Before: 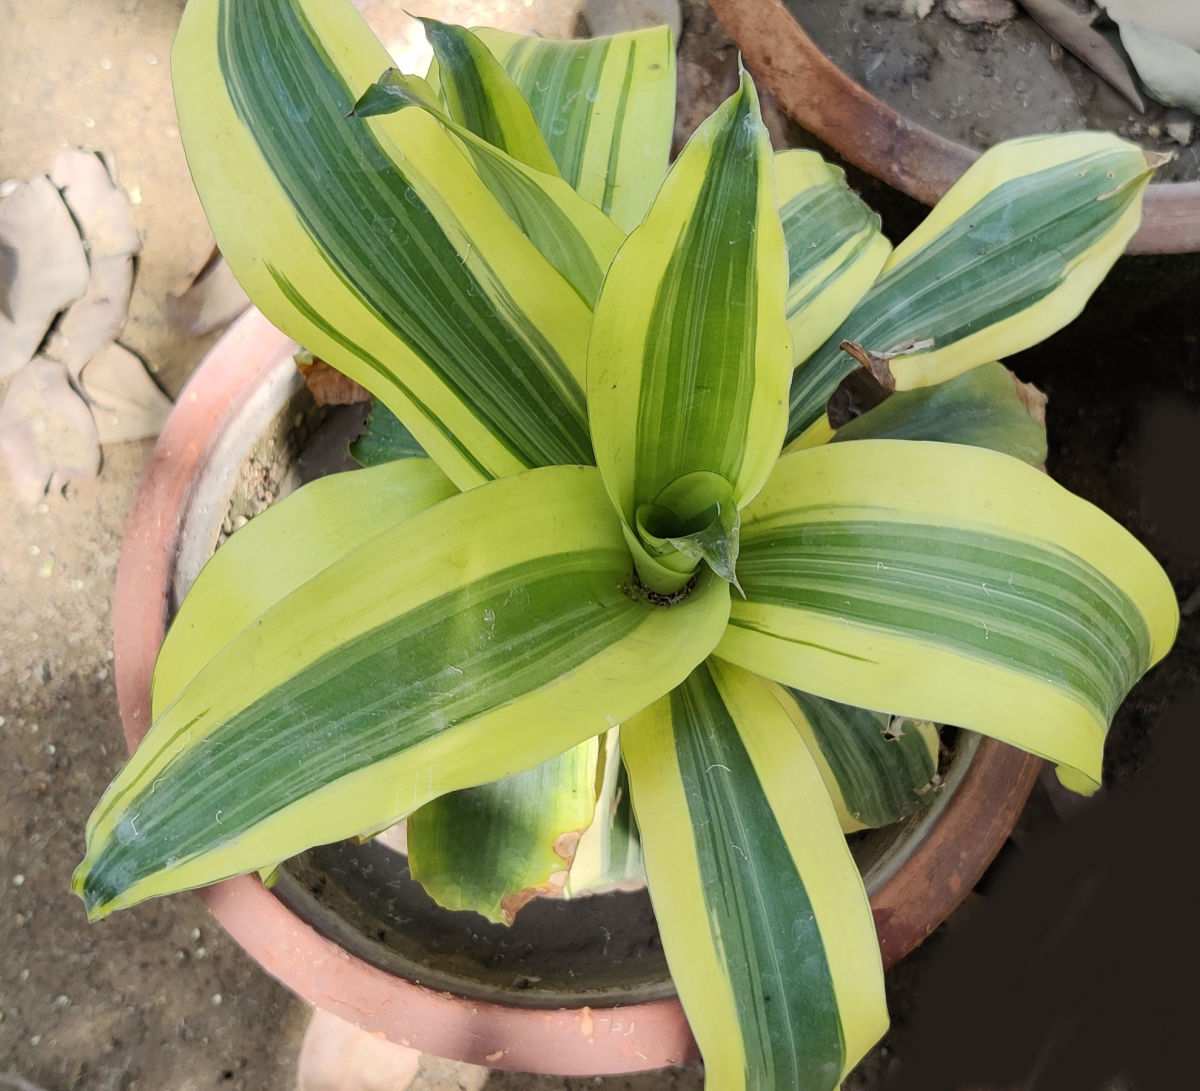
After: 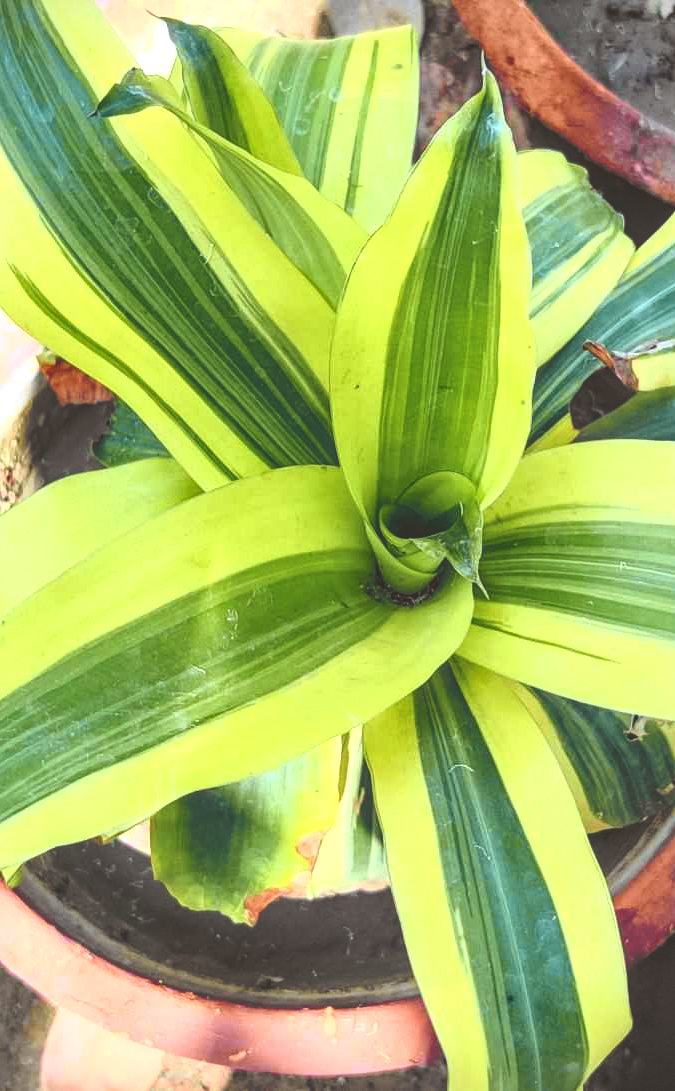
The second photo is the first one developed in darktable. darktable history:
levels: black 3.83%, white 90.64%, levels [0.044, 0.416, 0.908]
vignetting: fall-off start 100%, fall-off radius 71%, brightness -0.434, saturation -0.2, width/height ratio 1.178, dithering 8-bit output, unbound false
tone curve: curves: ch0 [(0, 0) (0.046, 0.031) (0.163, 0.114) (0.391, 0.432) (0.488, 0.561) (0.695, 0.839) (0.785, 0.904) (1, 0.965)]; ch1 [(0, 0) (0.248, 0.252) (0.427, 0.412) (0.482, 0.462) (0.499, 0.499) (0.518, 0.518) (0.535, 0.577) (0.585, 0.623) (0.679, 0.743) (0.788, 0.809) (1, 1)]; ch2 [(0, 0) (0.313, 0.262) (0.427, 0.417) (0.473, 0.47) (0.503, 0.503) (0.523, 0.515) (0.557, 0.596) (0.598, 0.646) (0.708, 0.771) (1, 1)], color space Lab, independent channels, preserve colors none
crop: left 21.496%, right 22.254%
local contrast: on, module defaults
rgb curve: curves: ch0 [(0, 0.186) (0.314, 0.284) (0.775, 0.708) (1, 1)], compensate middle gray true, preserve colors none
color correction: highlights a* -3.28, highlights b* -6.24, shadows a* 3.1, shadows b* 5.19
